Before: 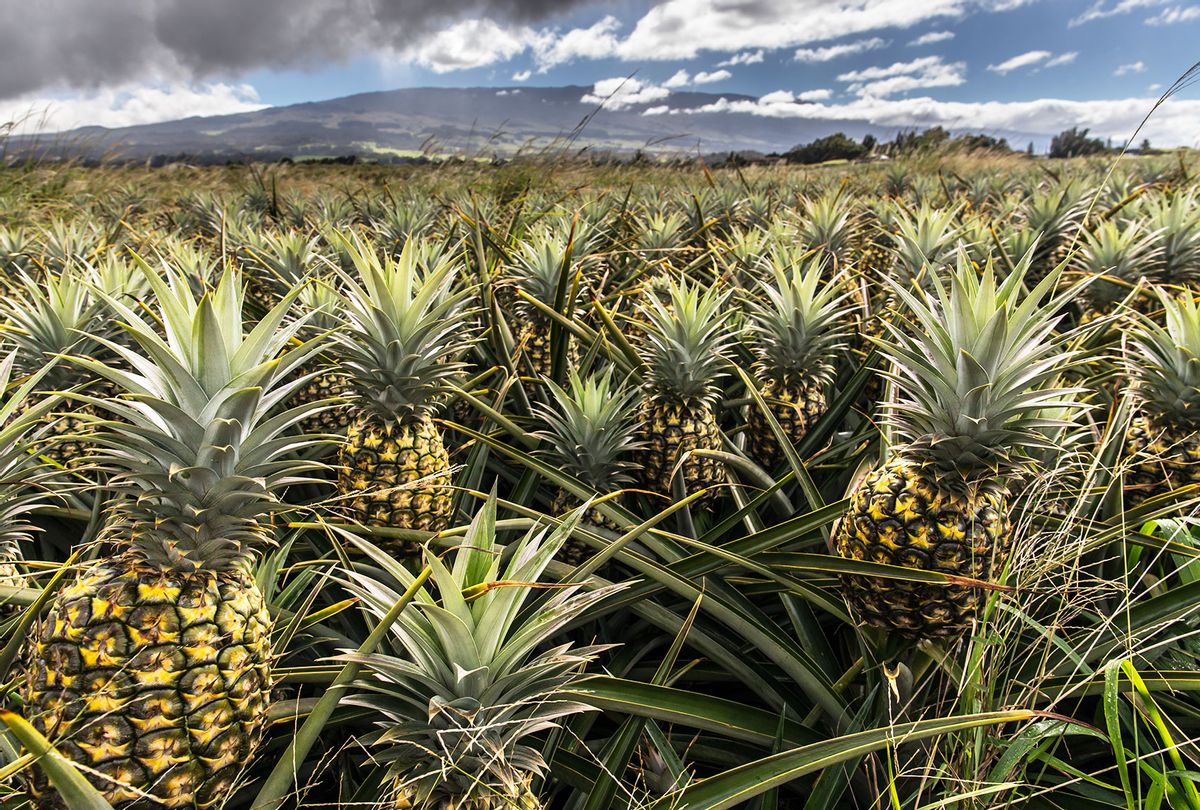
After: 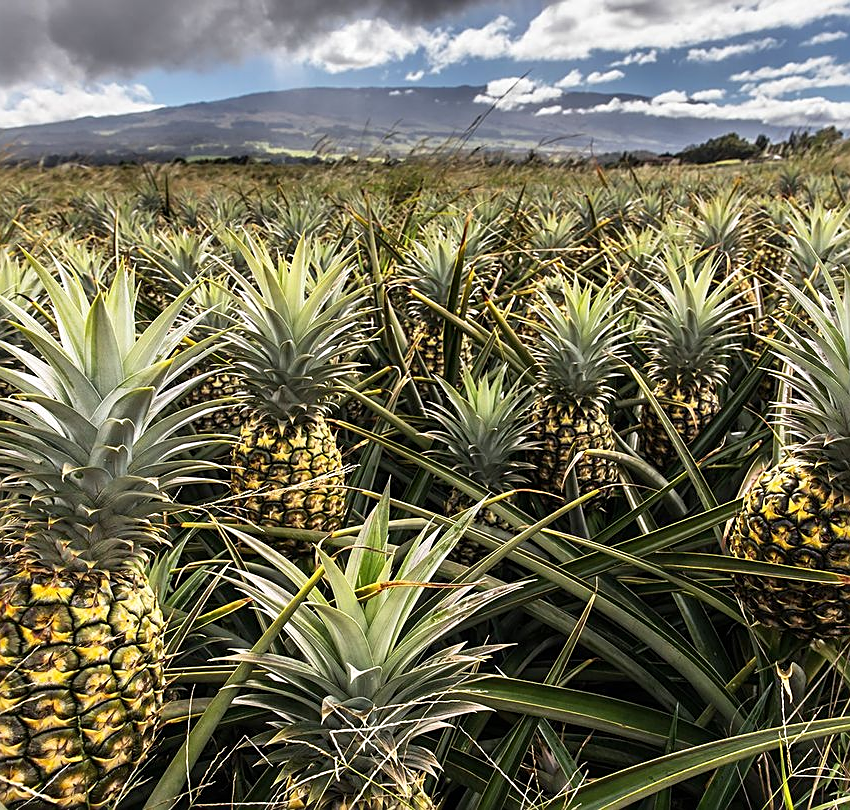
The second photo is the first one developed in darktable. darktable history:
crop and rotate: left 8.993%, right 20.101%
sharpen: on, module defaults
